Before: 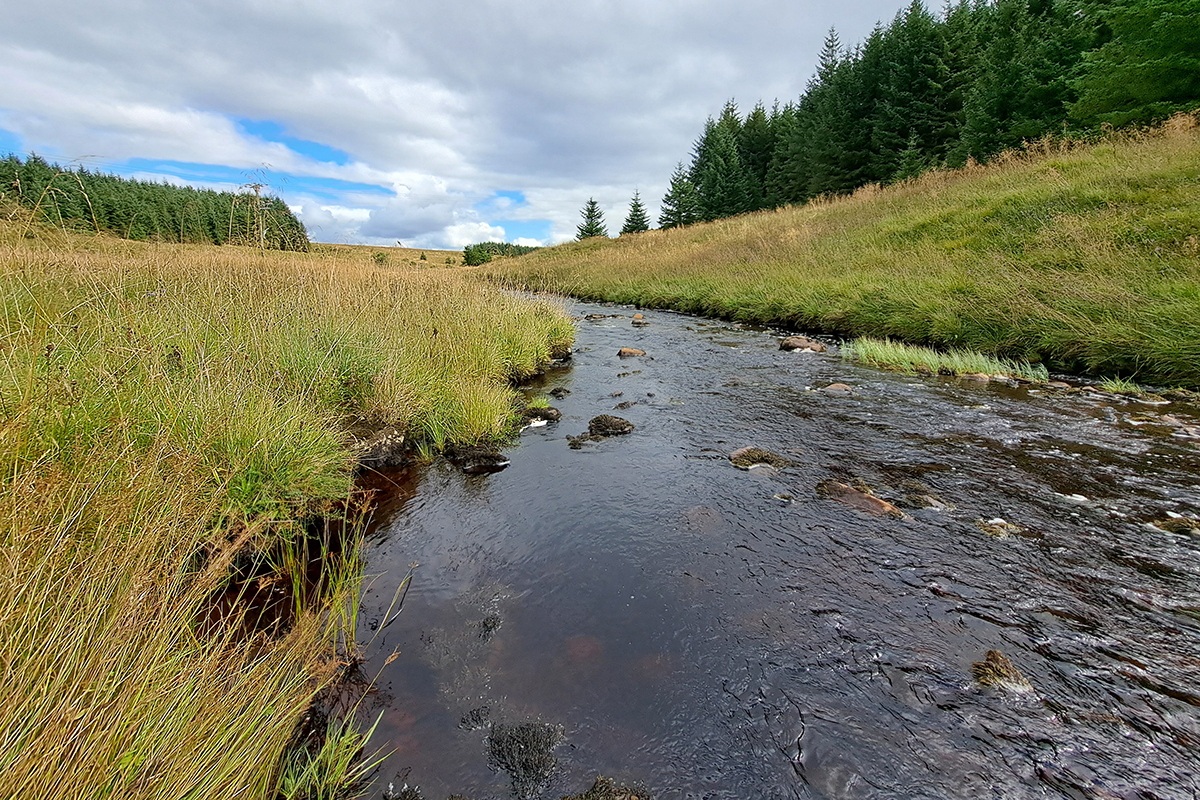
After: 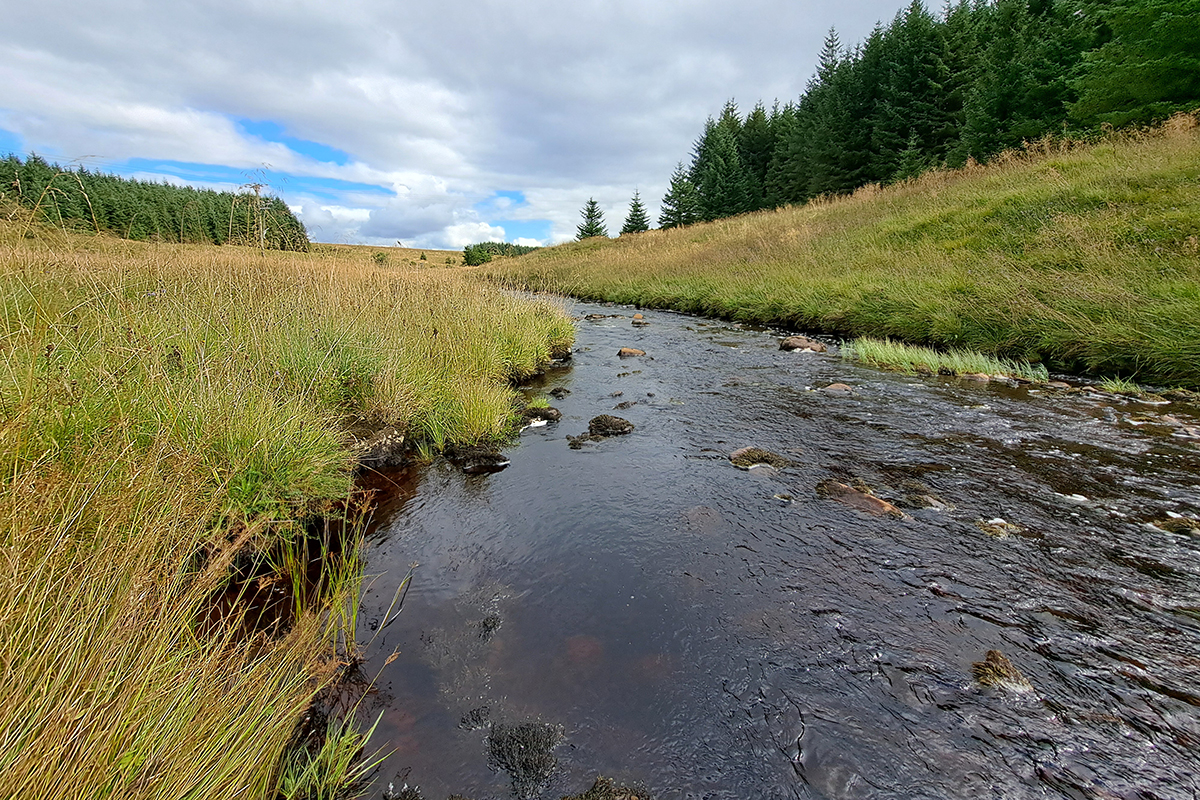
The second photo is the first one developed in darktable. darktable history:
base curve: curves: ch0 [(0, 0) (0.472, 0.455) (1, 1)], preserve colors none
shadows and highlights: radius 90.55, shadows -15.54, white point adjustment 0.195, highlights 31.35, compress 48.58%, soften with gaussian
